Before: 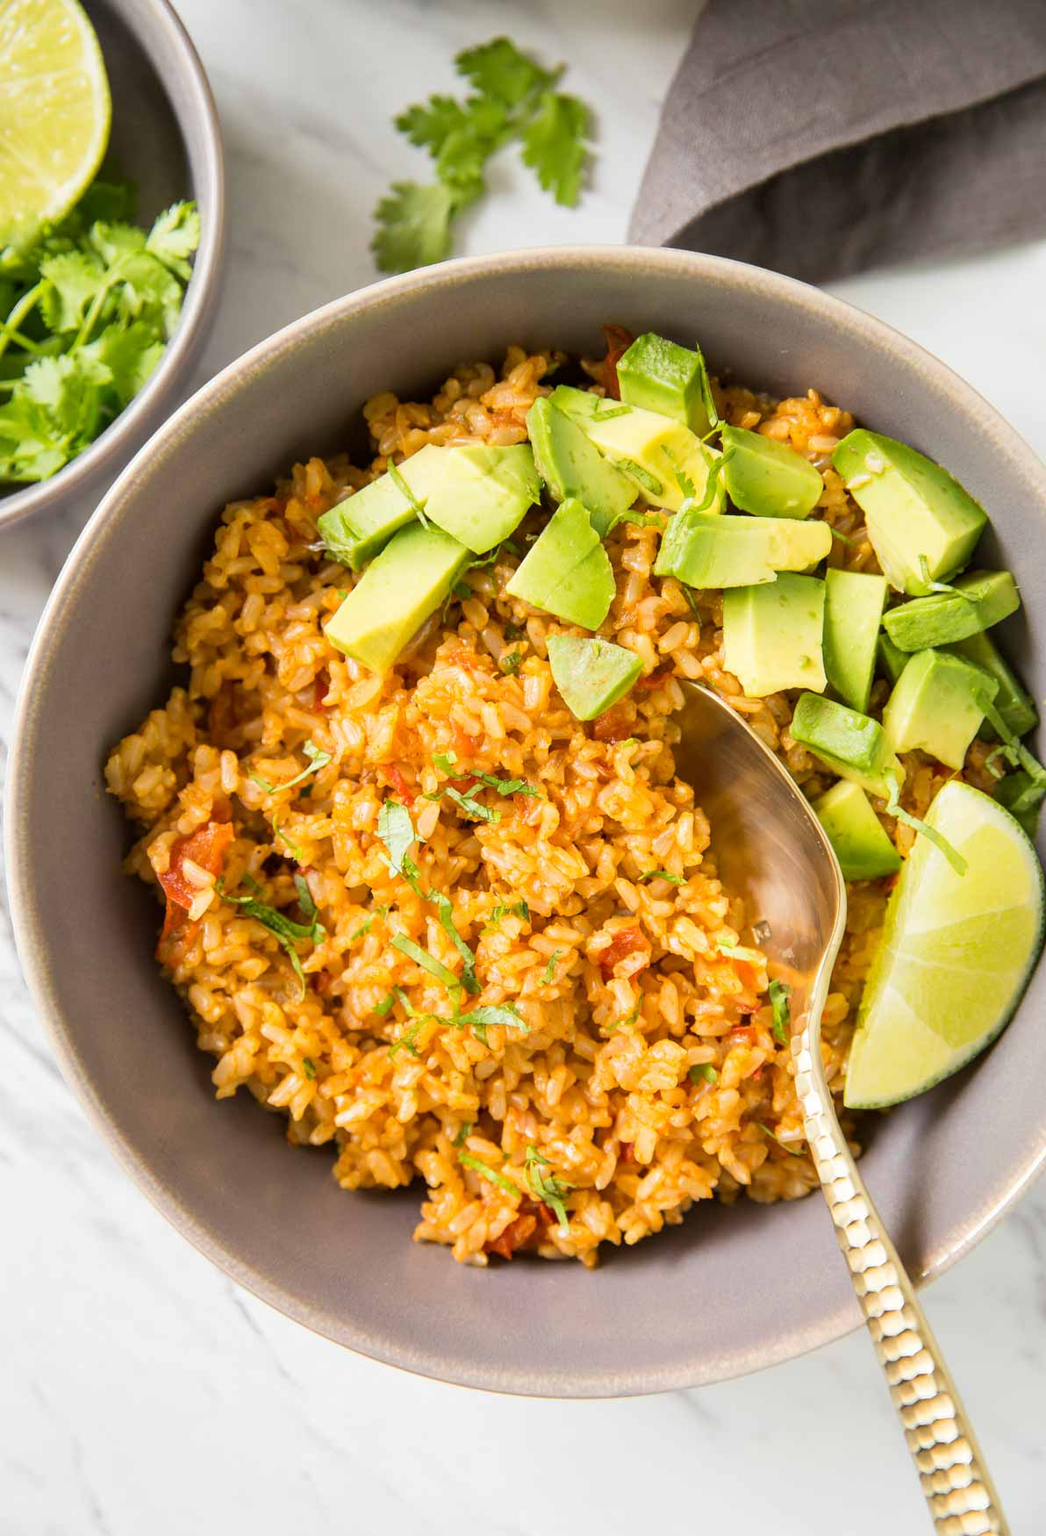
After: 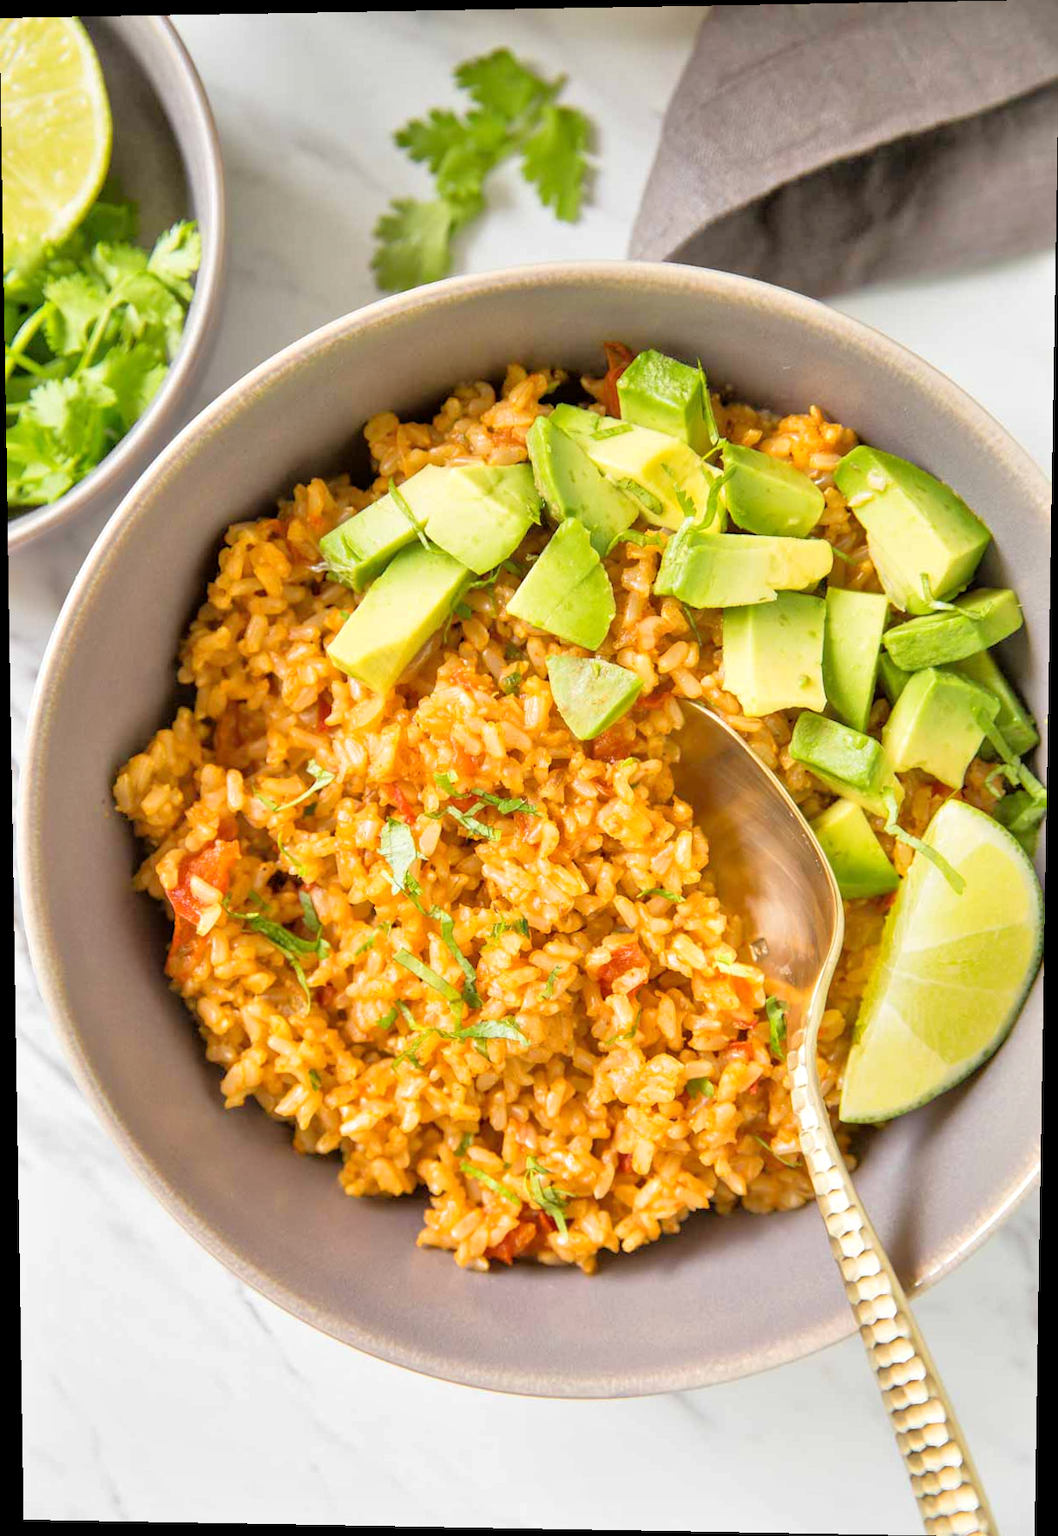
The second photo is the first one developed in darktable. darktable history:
rotate and perspective: lens shift (vertical) 0.048, lens shift (horizontal) -0.024, automatic cropping off
tone equalizer: -7 EV 0.15 EV, -6 EV 0.6 EV, -5 EV 1.15 EV, -4 EV 1.33 EV, -3 EV 1.15 EV, -2 EV 0.6 EV, -1 EV 0.15 EV, mask exposure compensation -0.5 EV
